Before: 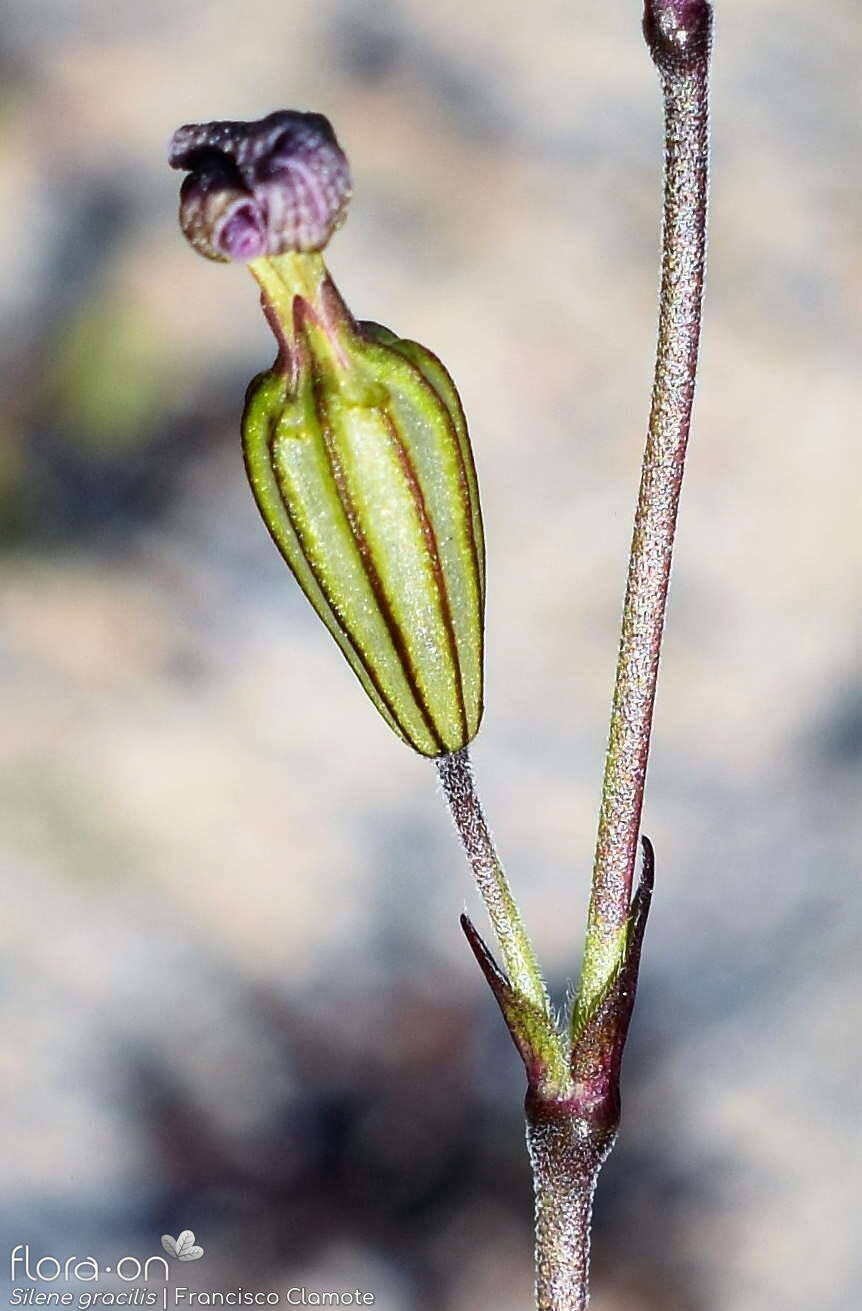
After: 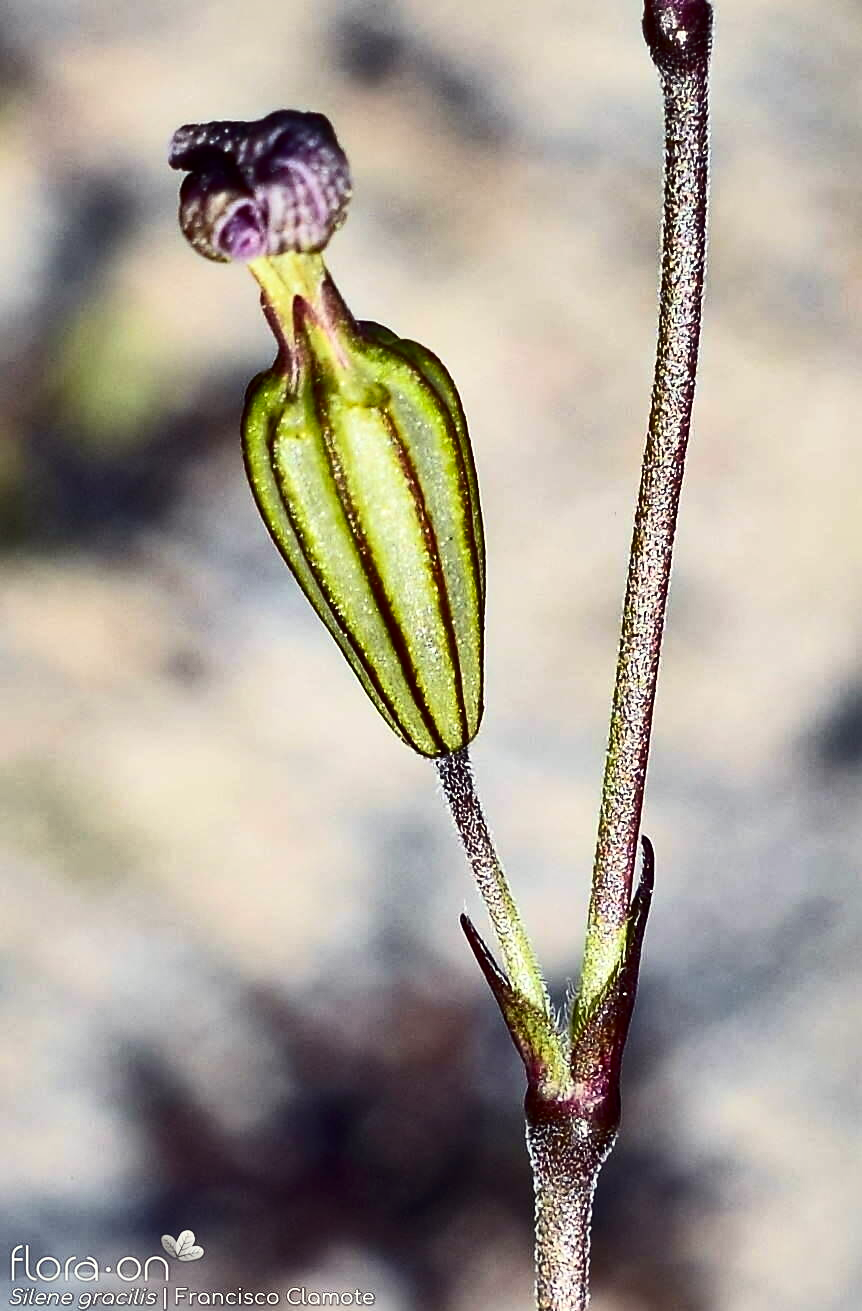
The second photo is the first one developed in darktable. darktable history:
sharpen: amount 0.209
shadows and highlights: shadows 75.66, highlights -60.62, soften with gaussian
contrast brightness saturation: contrast 0.282
color correction: highlights a* -1.14, highlights b* 4.51, shadows a* 3.54
